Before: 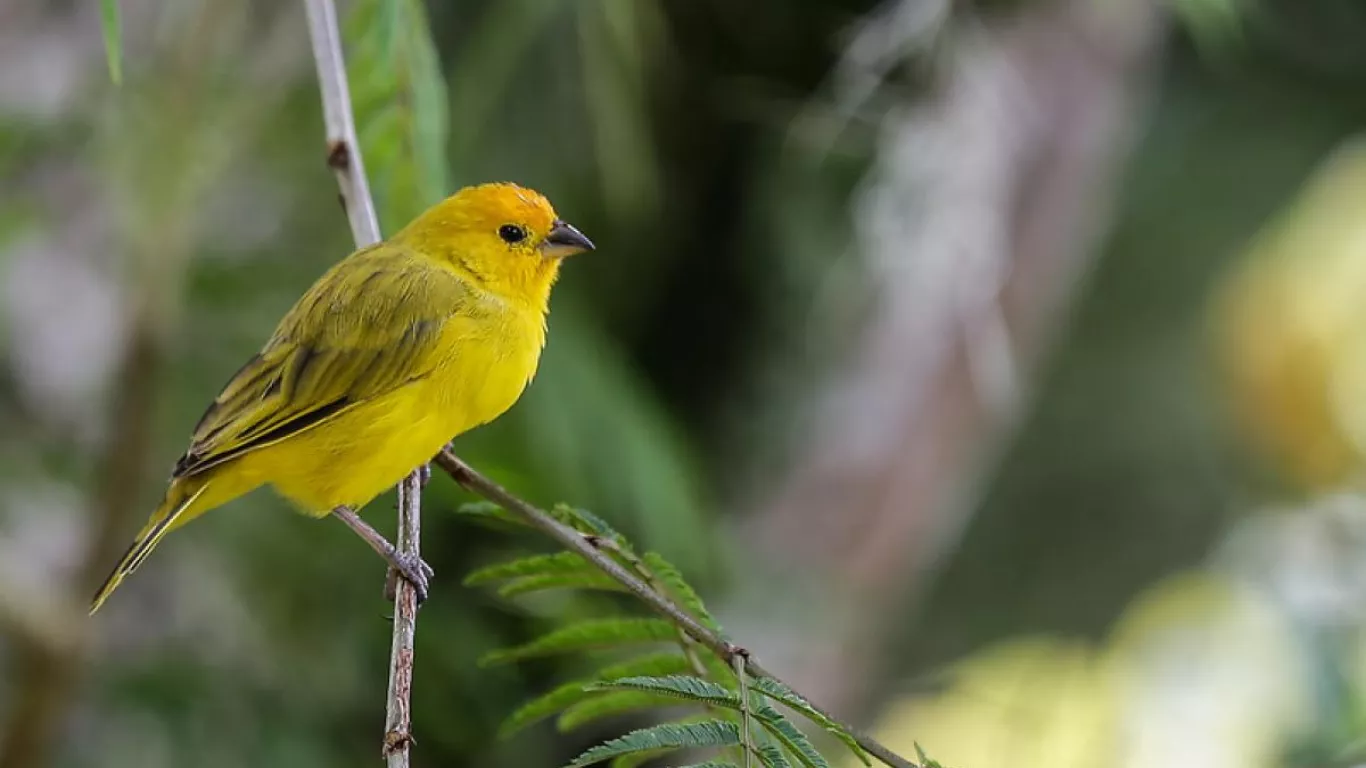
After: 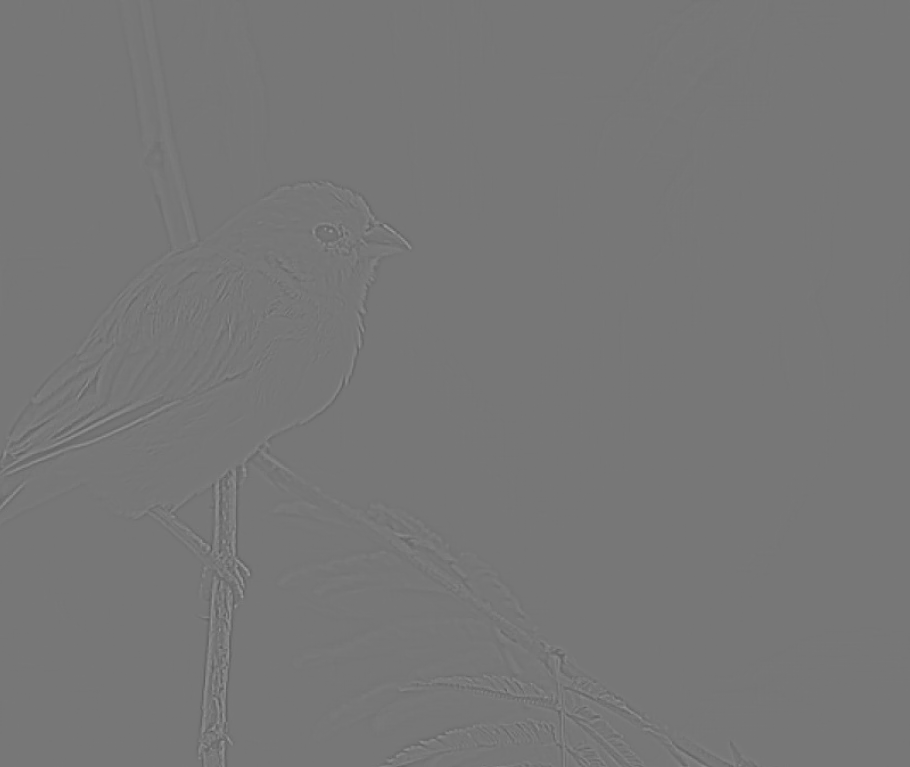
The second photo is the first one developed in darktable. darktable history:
crop and rotate: left 13.537%, right 19.796%
highpass: sharpness 5.84%, contrast boost 8.44%
shadows and highlights: white point adjustment 0.05, highlights color adjustment 55.9%, soften with gaussian
